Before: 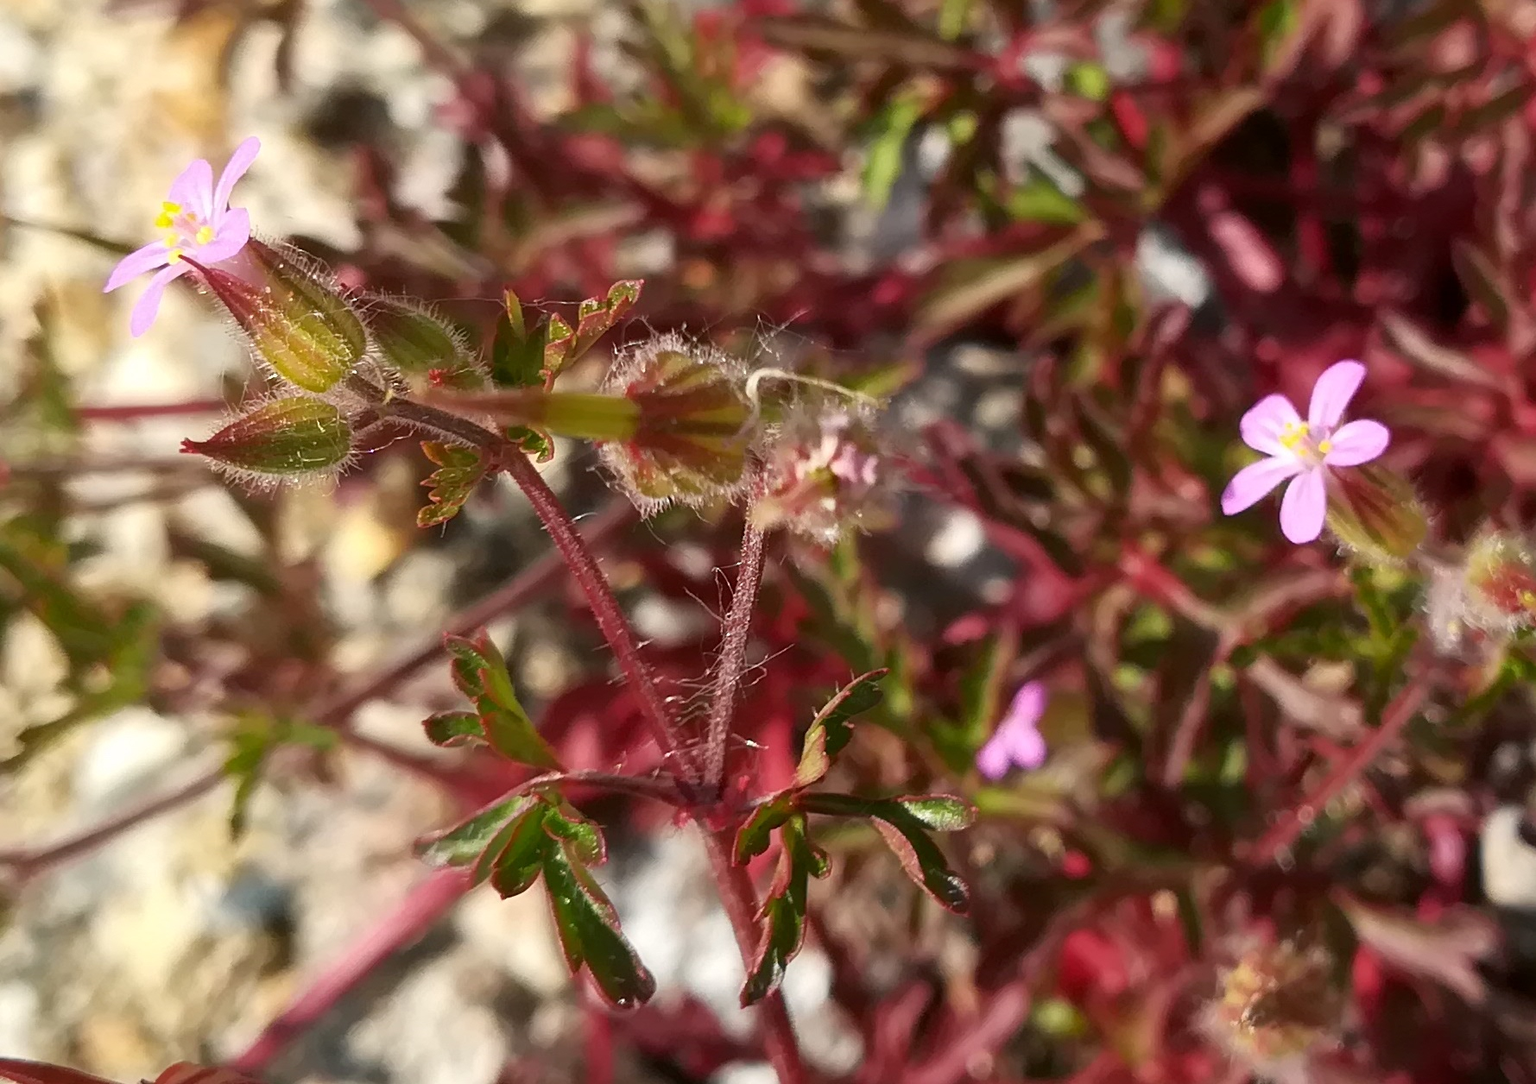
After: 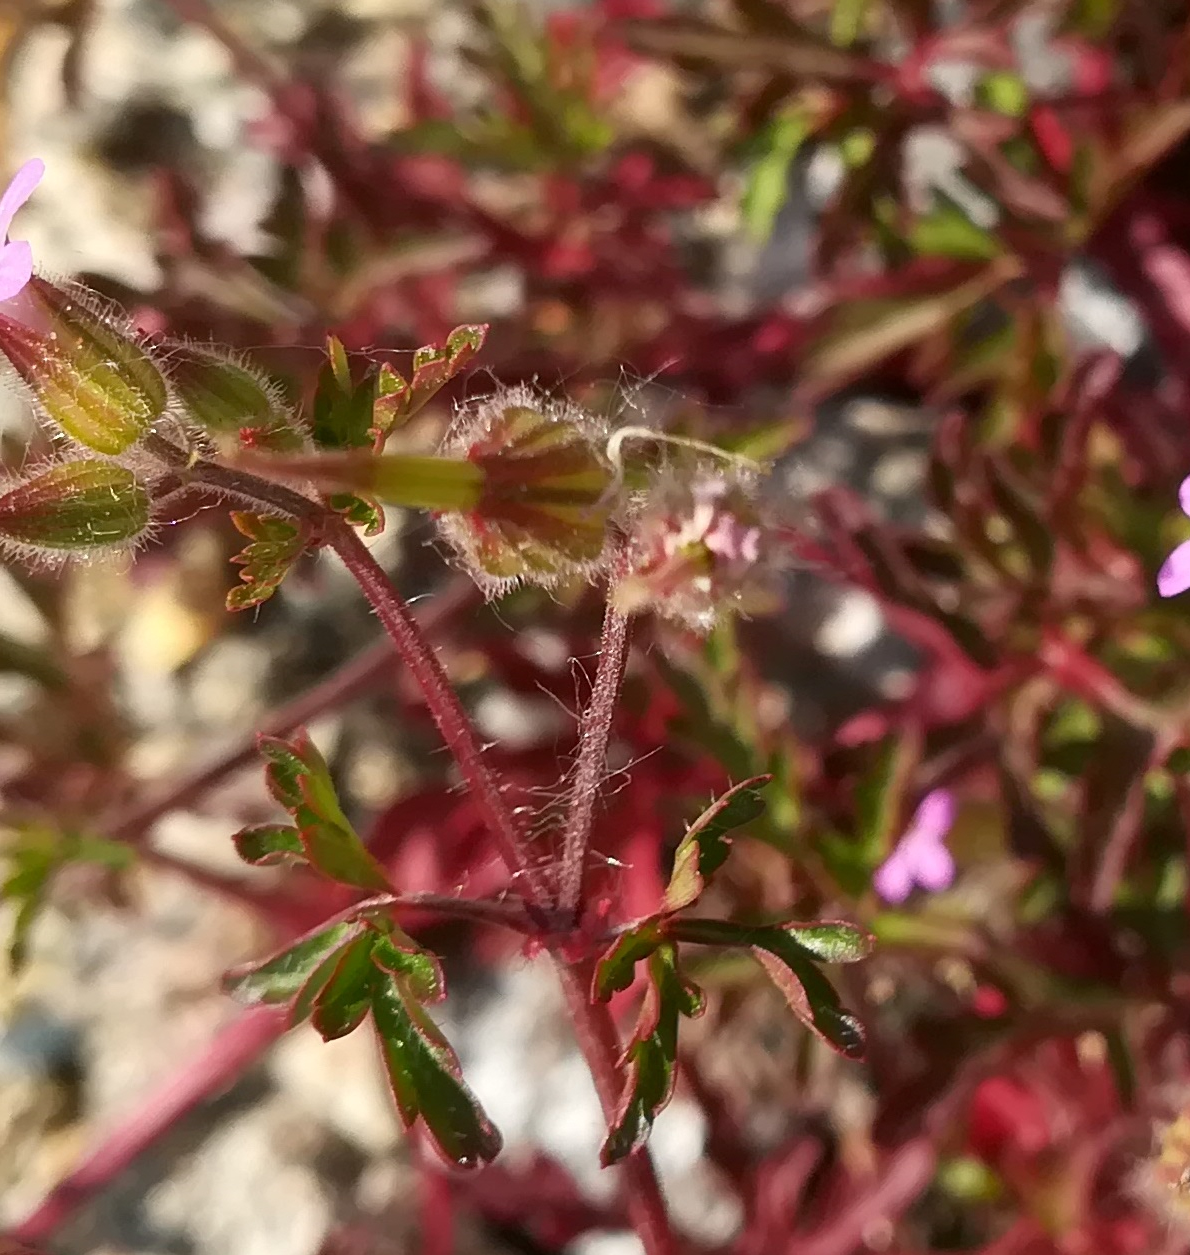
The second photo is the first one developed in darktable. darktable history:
crop and rotate: left 14.495%, right 18.605%
